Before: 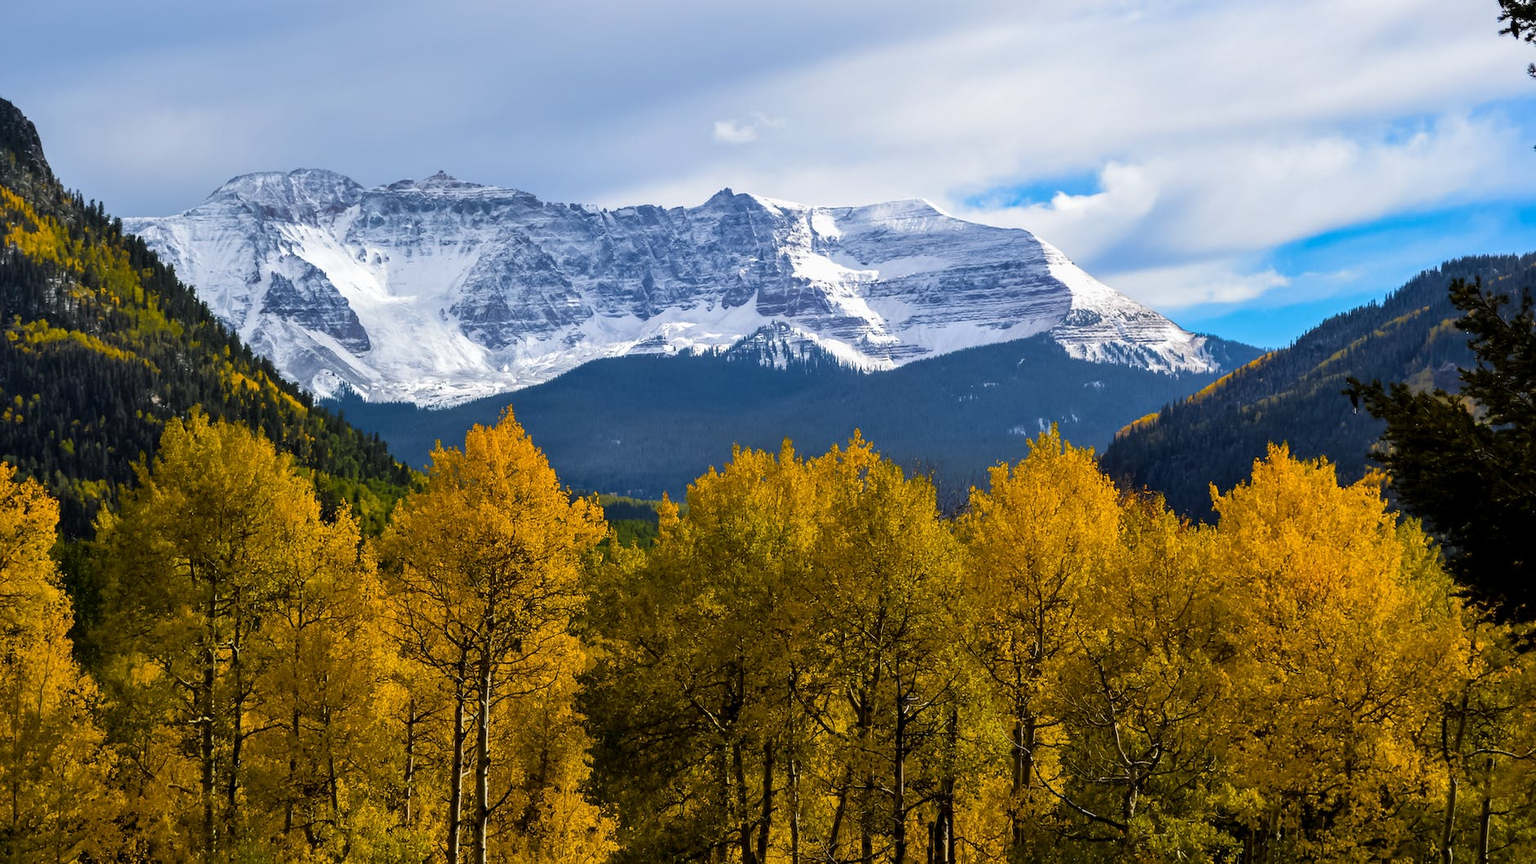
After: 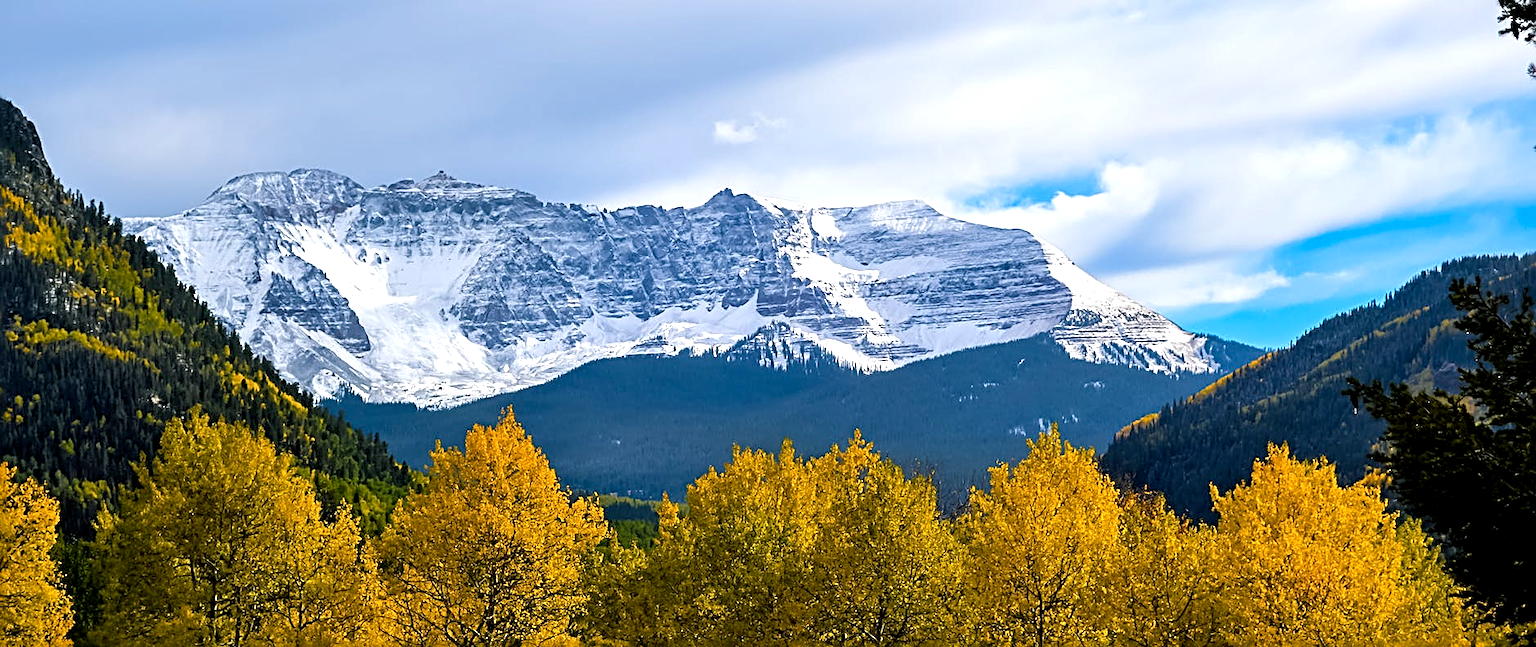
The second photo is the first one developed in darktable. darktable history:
crop: bottom 24.993%
color calibration: illuminant same as pipeline (D50), adaptation XYZ, x 0.346, y 0.359, temperature 5021.81 K, saturation algorithm version 1 (2020)
sharpen: radius 2.828, amount 0.716
color balance rgb: shadows lift › chroma 2.776%, shadows lift › hue 188.6°, global offset › luminance -0.291%, global offset › hue 259.47°, perceptual saturation grading › global saturation 0.999%, perceptual brilliance grading › global brilliance 9.595%
